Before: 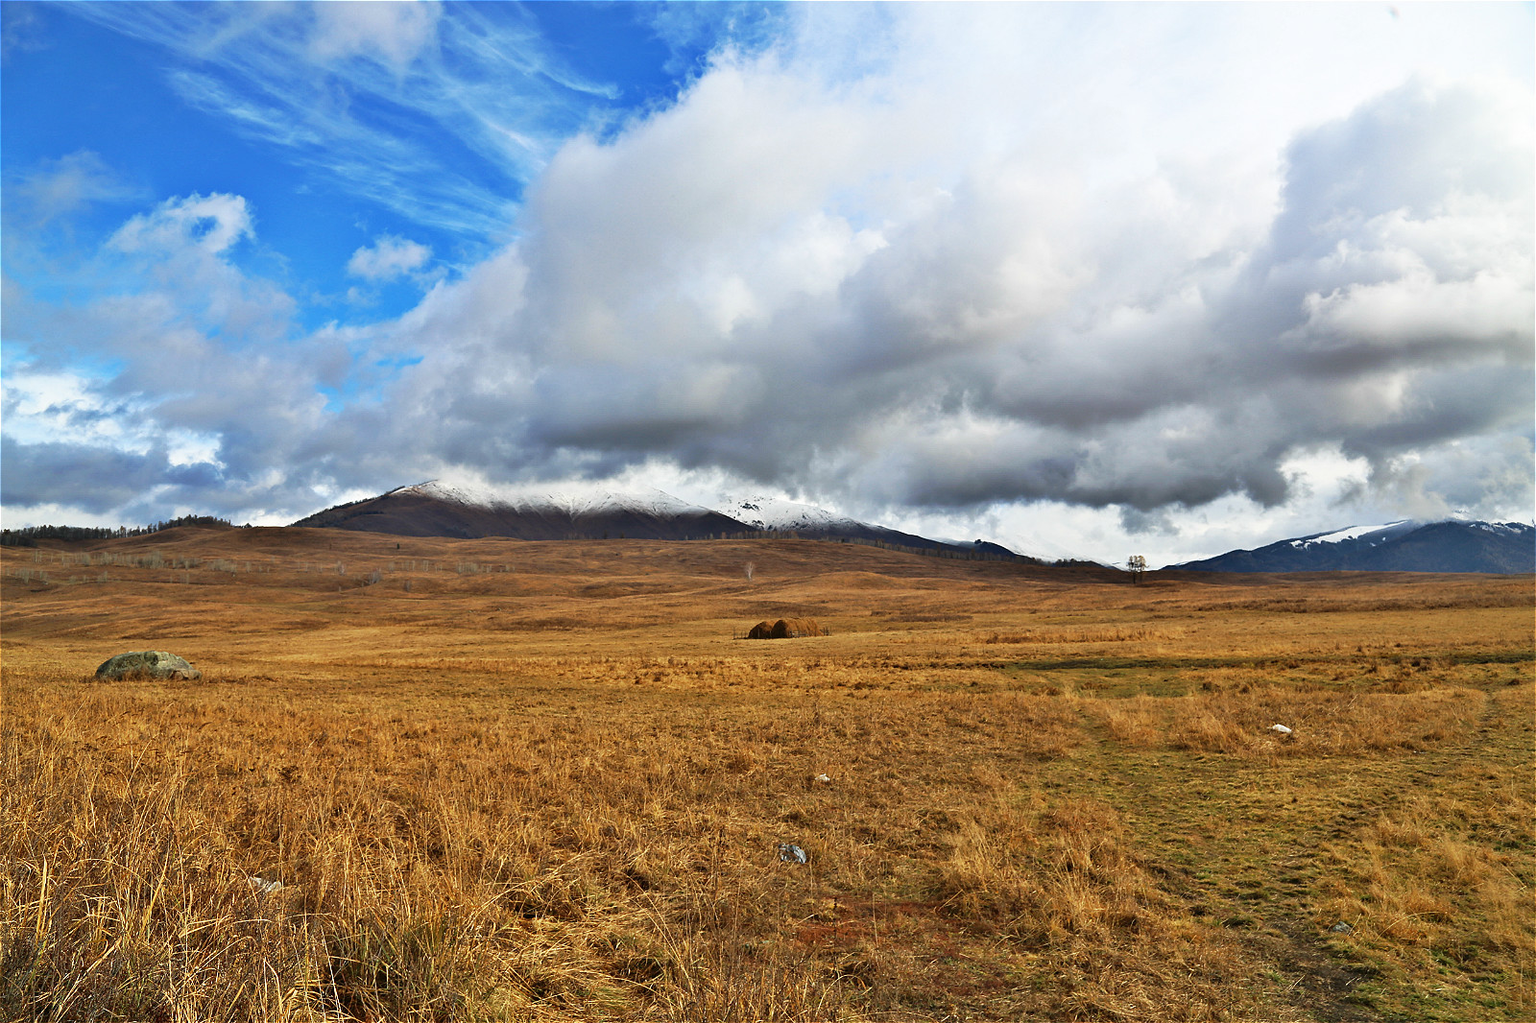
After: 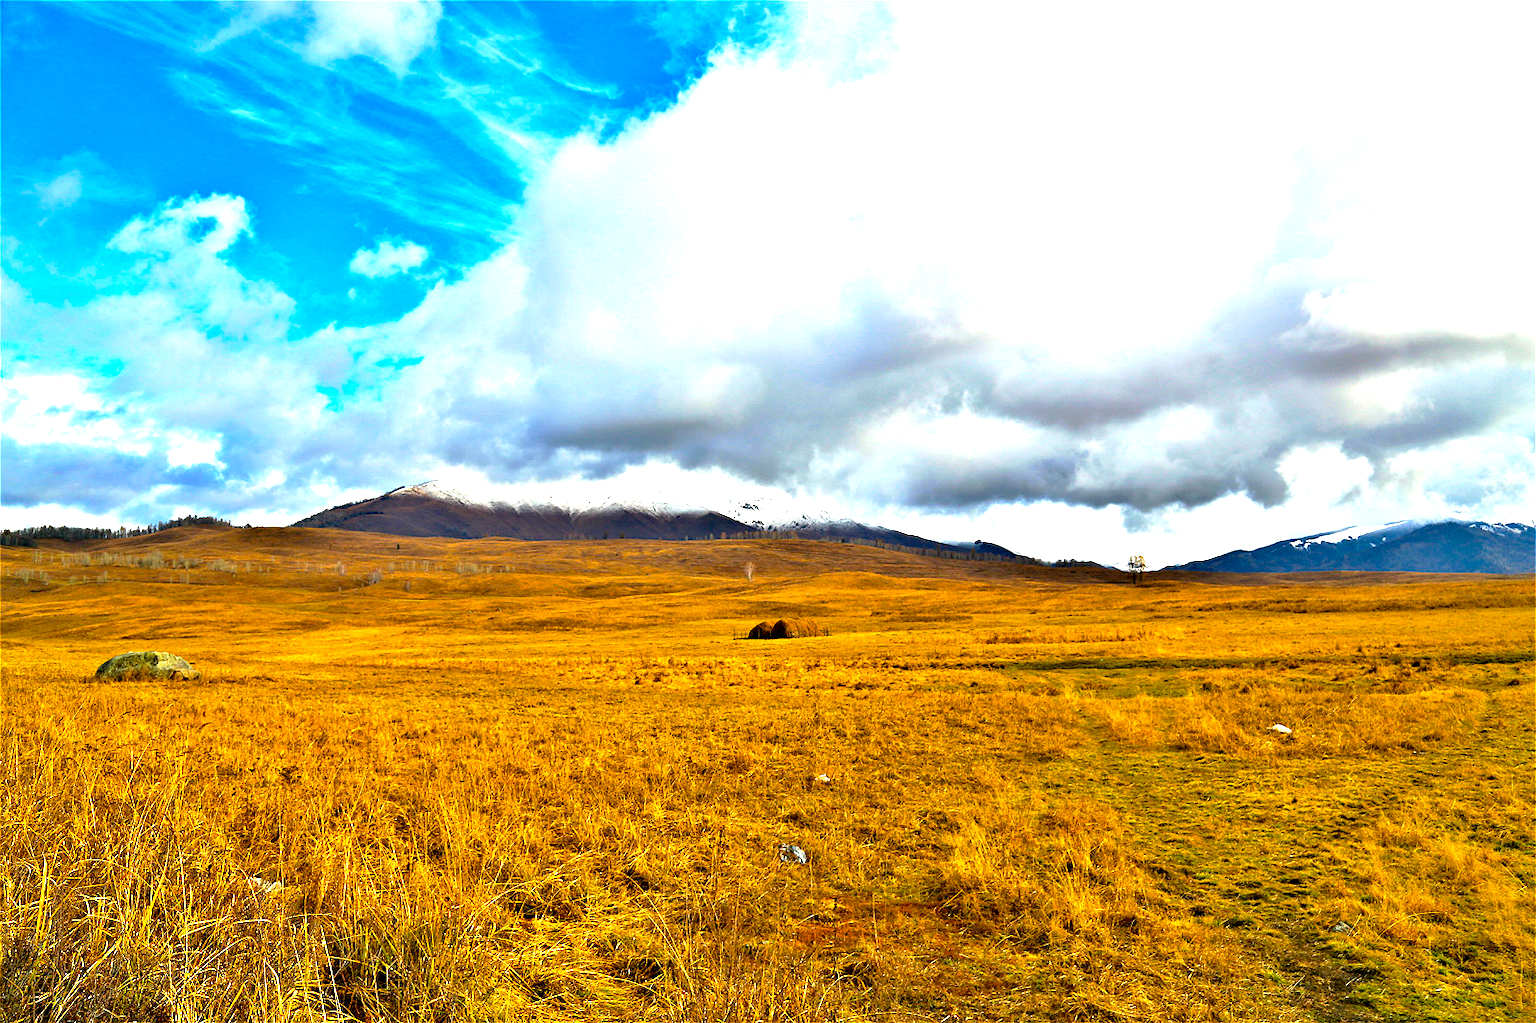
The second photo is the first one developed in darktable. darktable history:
exposure: black level correction 0.01, exposure 1 EV, compensate exposure bias true, compensate highlight preservation false
color balance rgb: shadows lift › chroma 0.874%, shadows lift › hue 112.26°, highlights gain › luminance 5.933%, highlights gain › chroma 1.326%, highlights gain › hue 90.21°, perceptual saturation grading › global saturation 30.478%, global vibrance 32.005%
